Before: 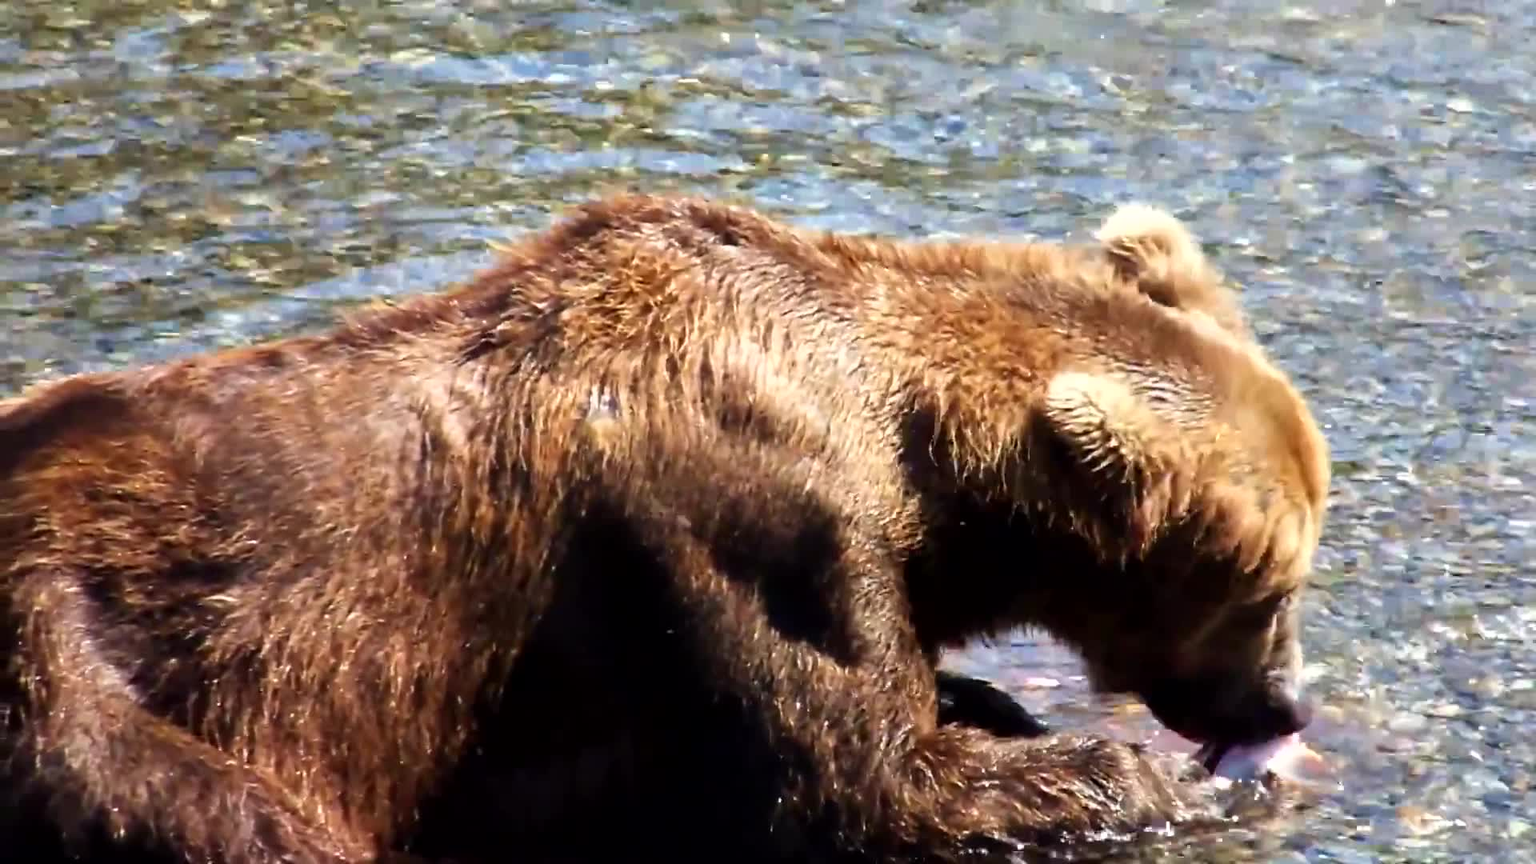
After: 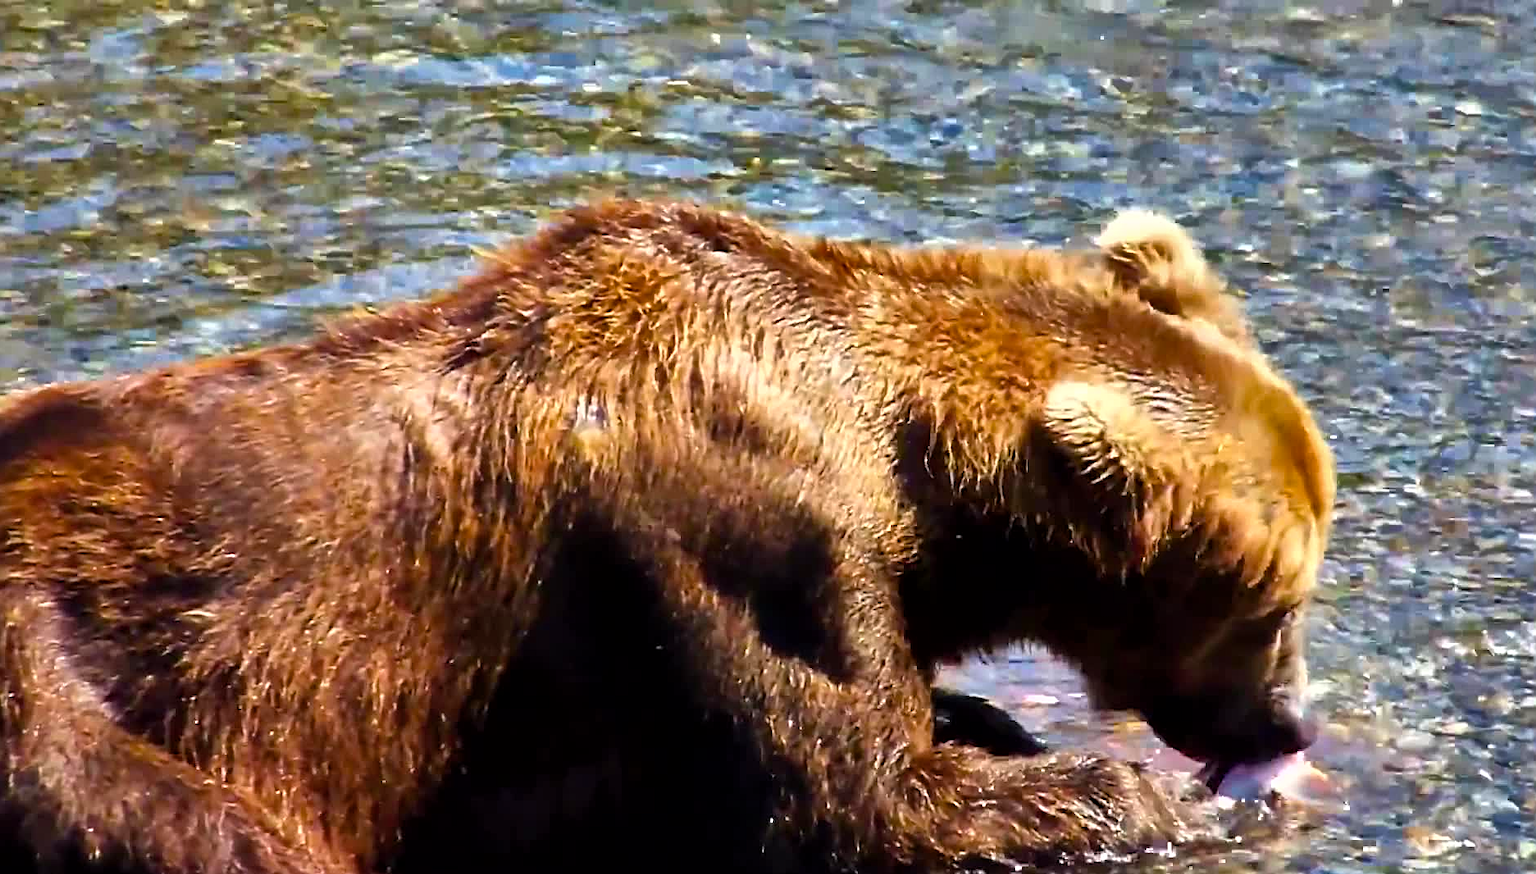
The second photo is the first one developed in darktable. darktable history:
color balance rgb: perceptual saturation grading › global saturation 25%, global vibrance 20%
shadows and highlights: shadows 20.91, highlights -82.73, soften with gaussian
crop and rotate: left 1.774%, right 0.633%, bottom 1.28%
sharpen: on, module defaults
